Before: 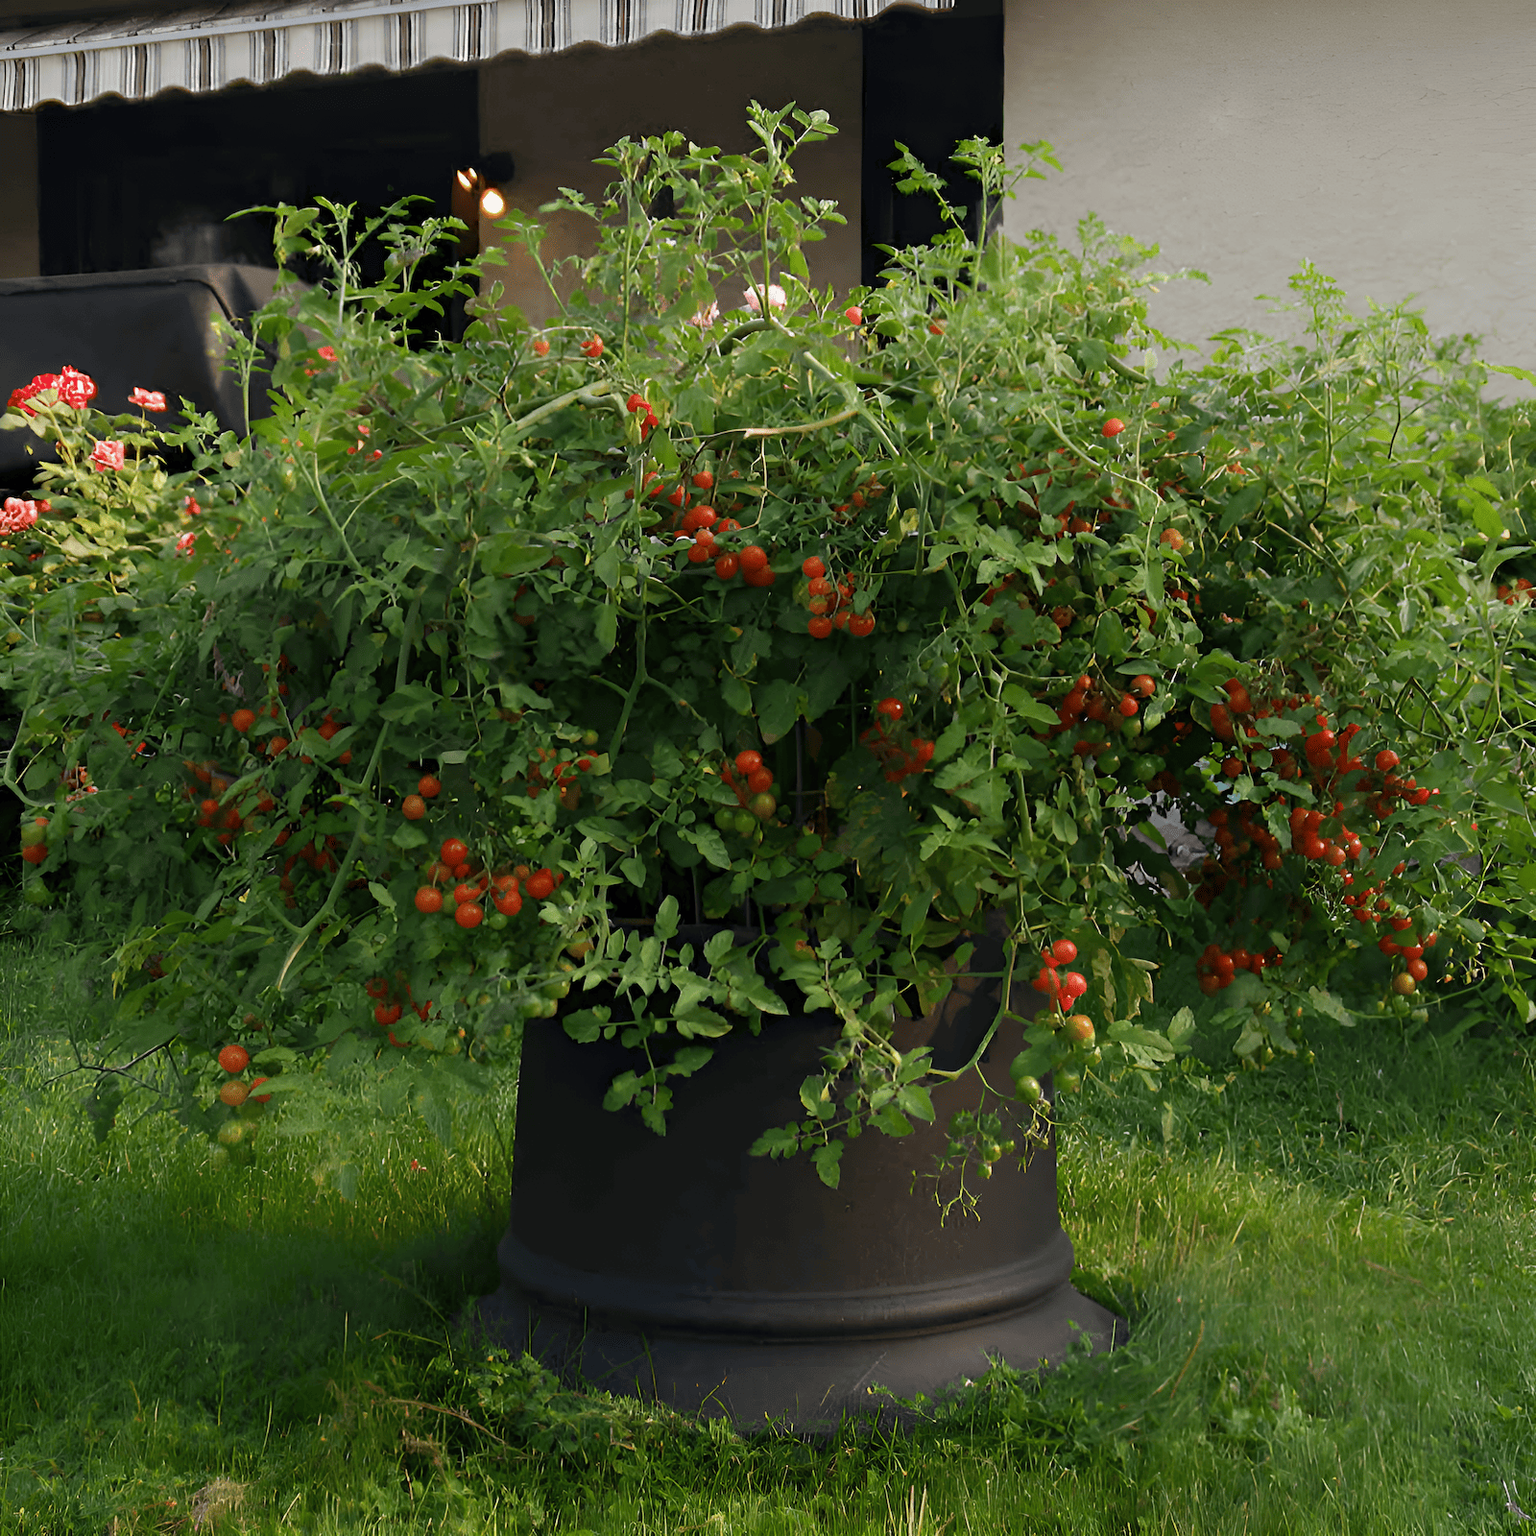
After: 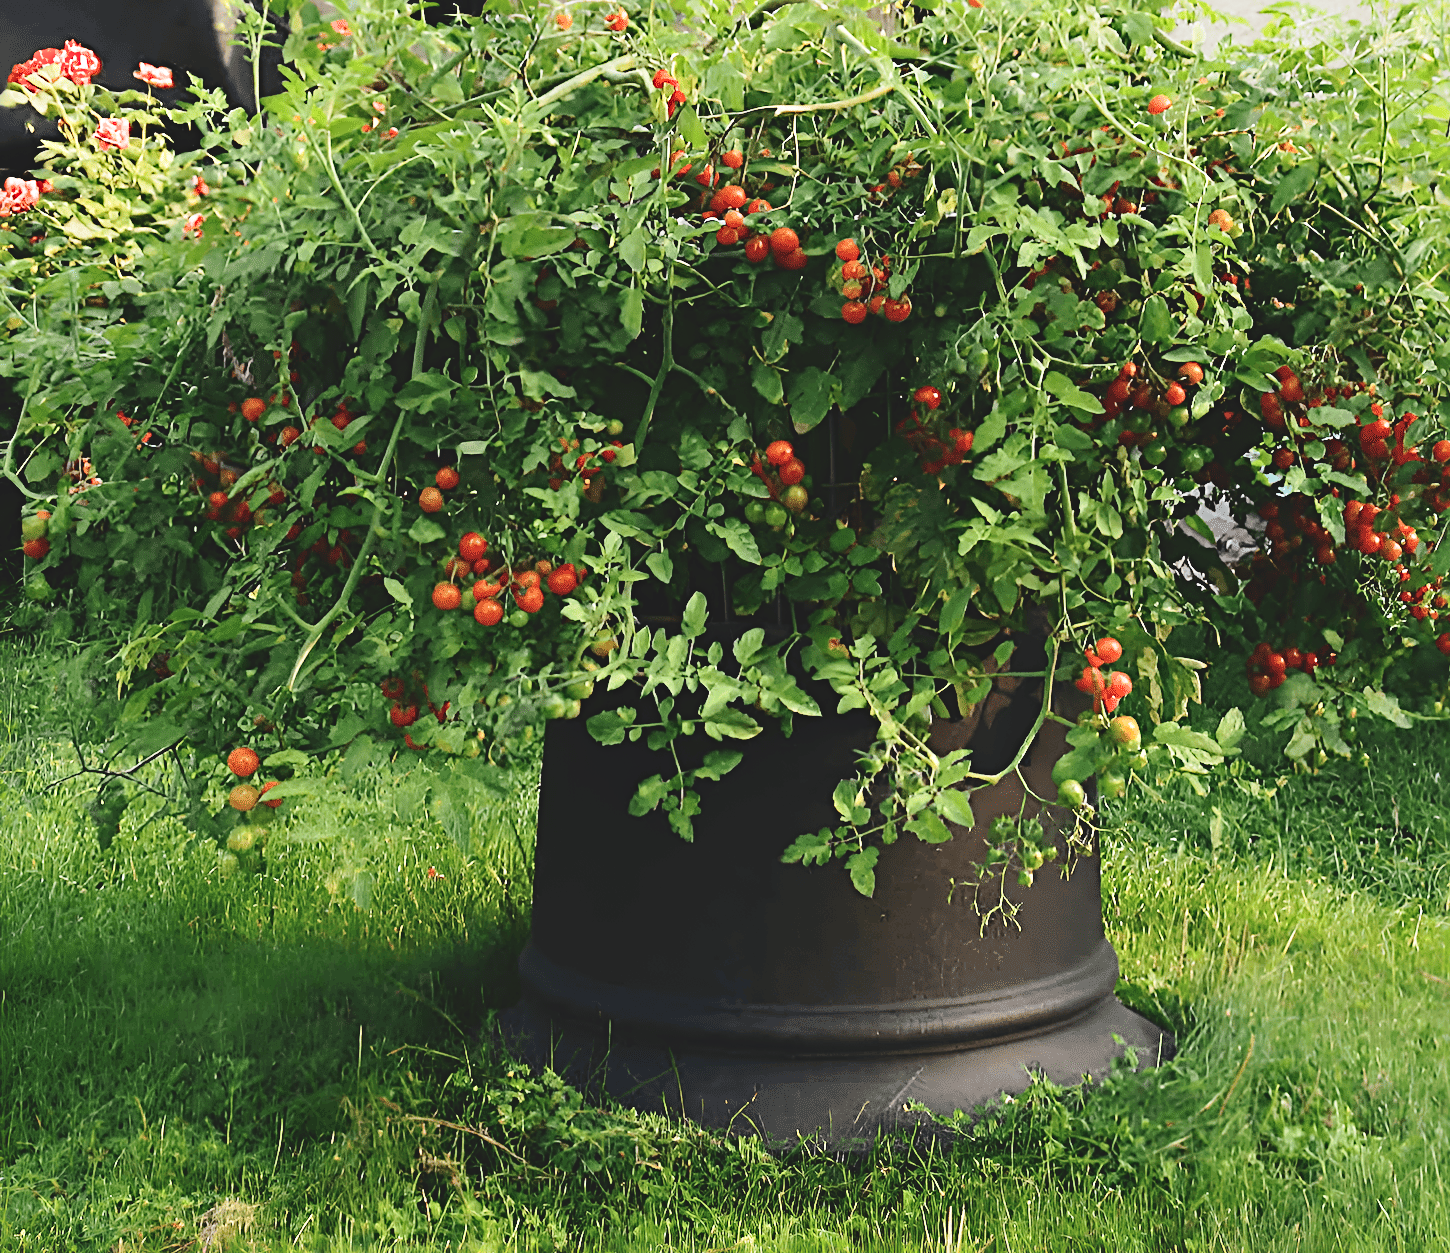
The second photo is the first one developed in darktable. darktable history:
sharpen: radius 3.973
tone curve: curves: ch0 [(0, 0) (0.003, 0.077) (0.011, 0.078) (0.025, 0.078) (0.044, 0.08) (0.069, 0.088) (0.1, 0.102) (0.136, 0.12) (0.177, 0.148) (0.224, 0.191) (0.277, 0.261) (0.335, 0.335) (0.399, 0.419) (0.468, 0.522) (0.543, 0.611) (0.623, 0.702) (0.709, 0.779) (0.801, 0.855) (0.898, 0.918) (1, 1)], color space Lab, independent channels, preserve colors none
base curve: curves: ch0 [(0, 0) (0.04, 0.03) (0.133, 0.232) (0.448, 0.748) (0.843, 0.968) (1, 1)], preserve colors none
exposure: black level correction -0.029, compensate highlight preservation false
crop: top 21.362%, right 9.372%, bottom 0.322%
